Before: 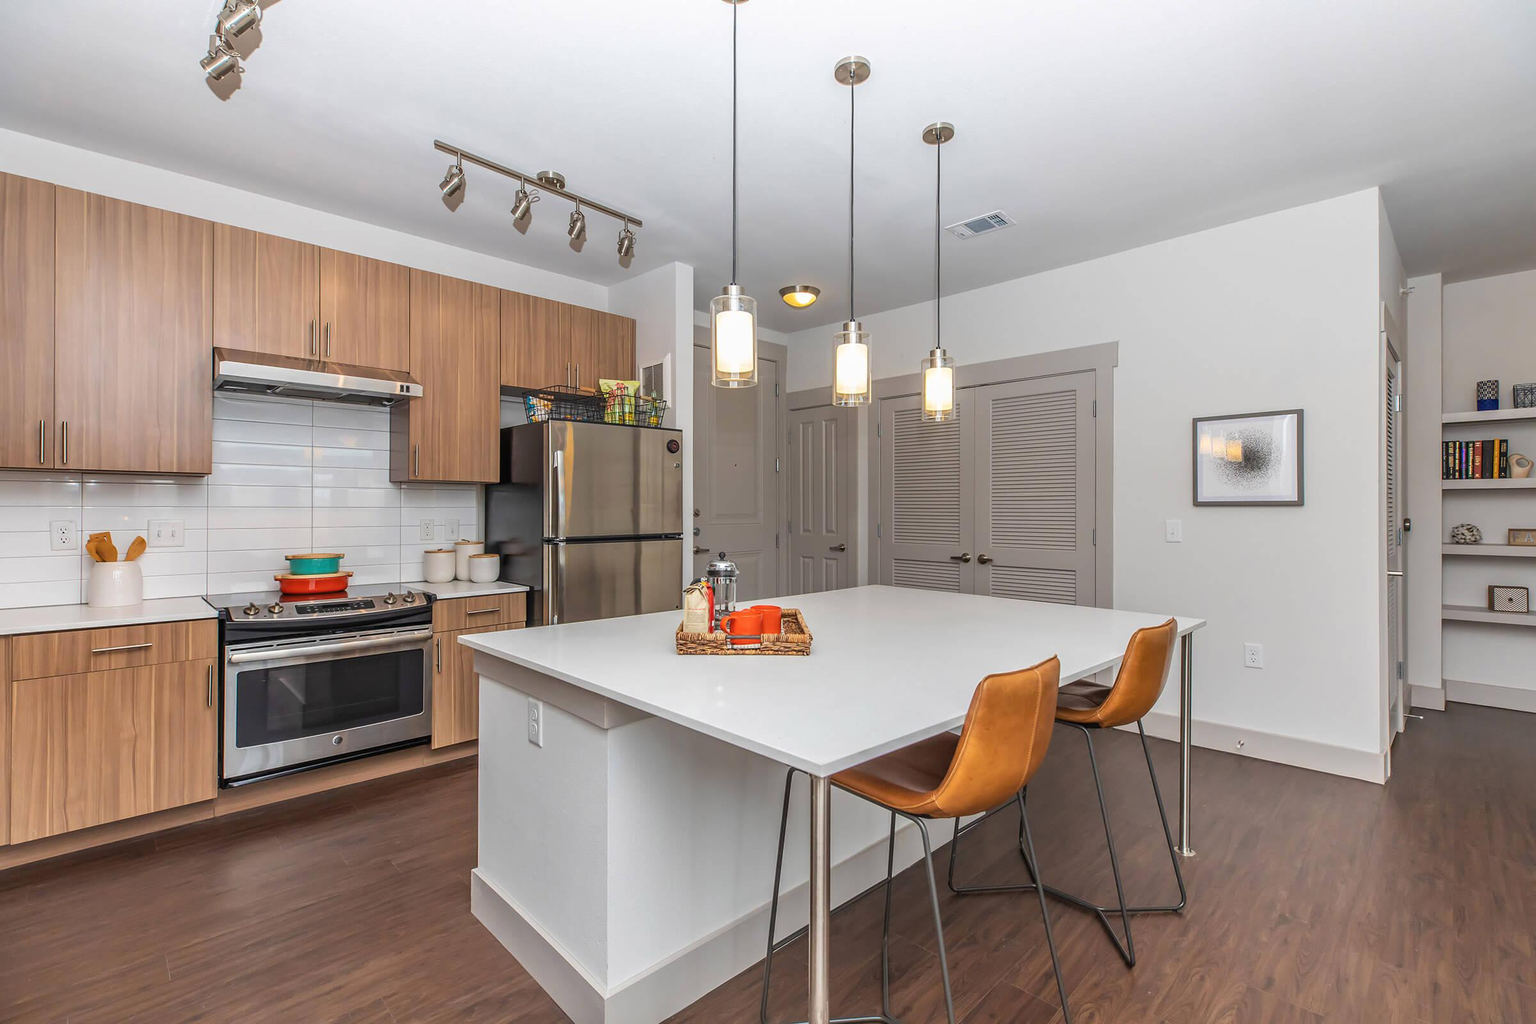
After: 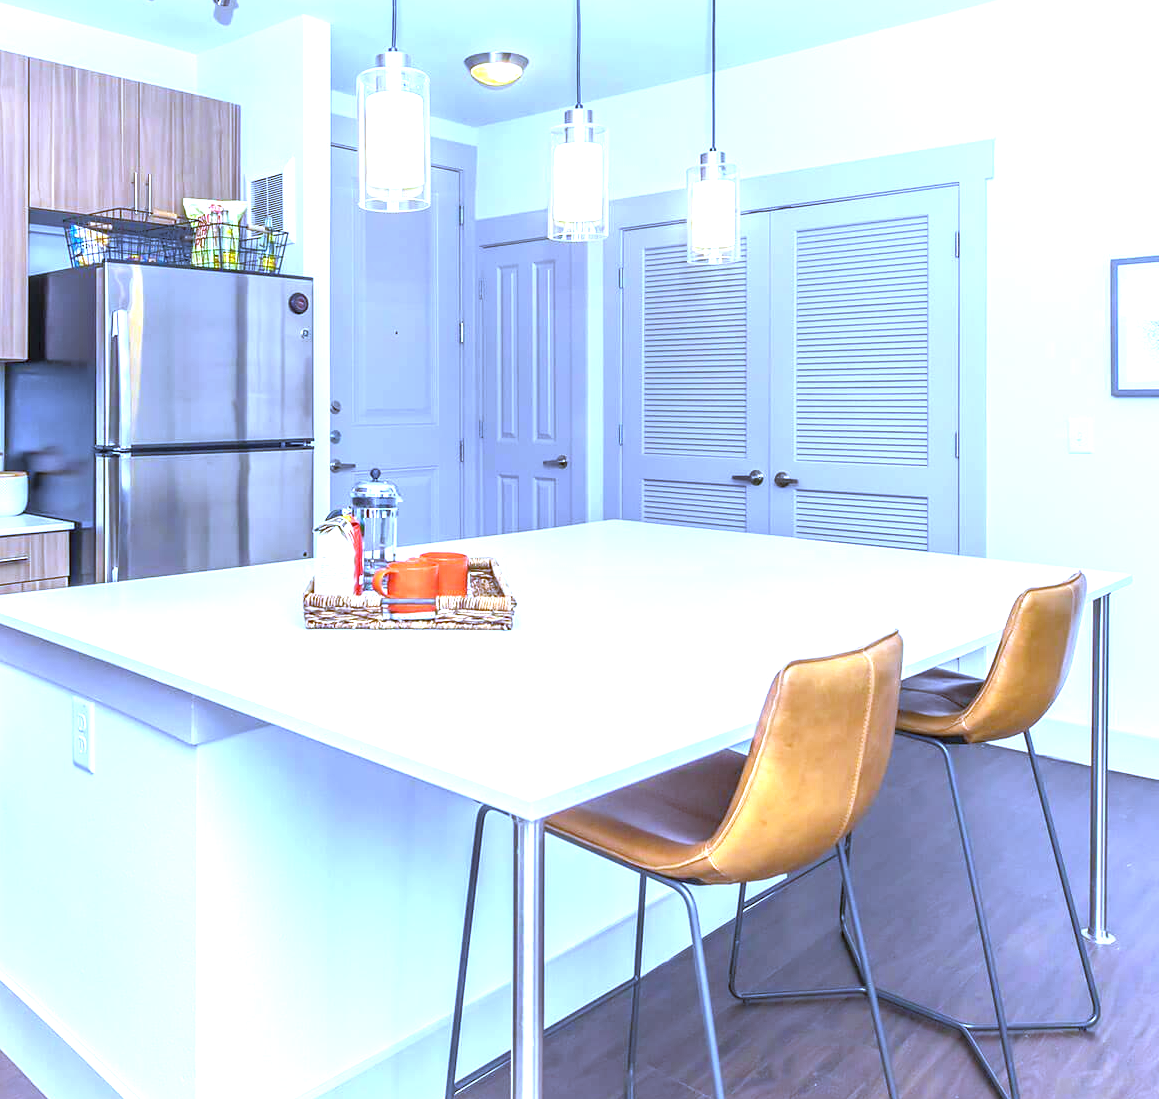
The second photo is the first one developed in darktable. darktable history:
white balance: red 0.766, blue 1.537
crop: left 31.379%, top 24.658%, right 20.326%, bottom 6.628%
rgb curve: curves: ch0 [(0, 0) (0.053, 0.068) (0.122, 0.128) (1, 1)]
exposure: black level correction 0, exposure 1.675 EV, compensate exposure bias true, compensate highlight preservation false
